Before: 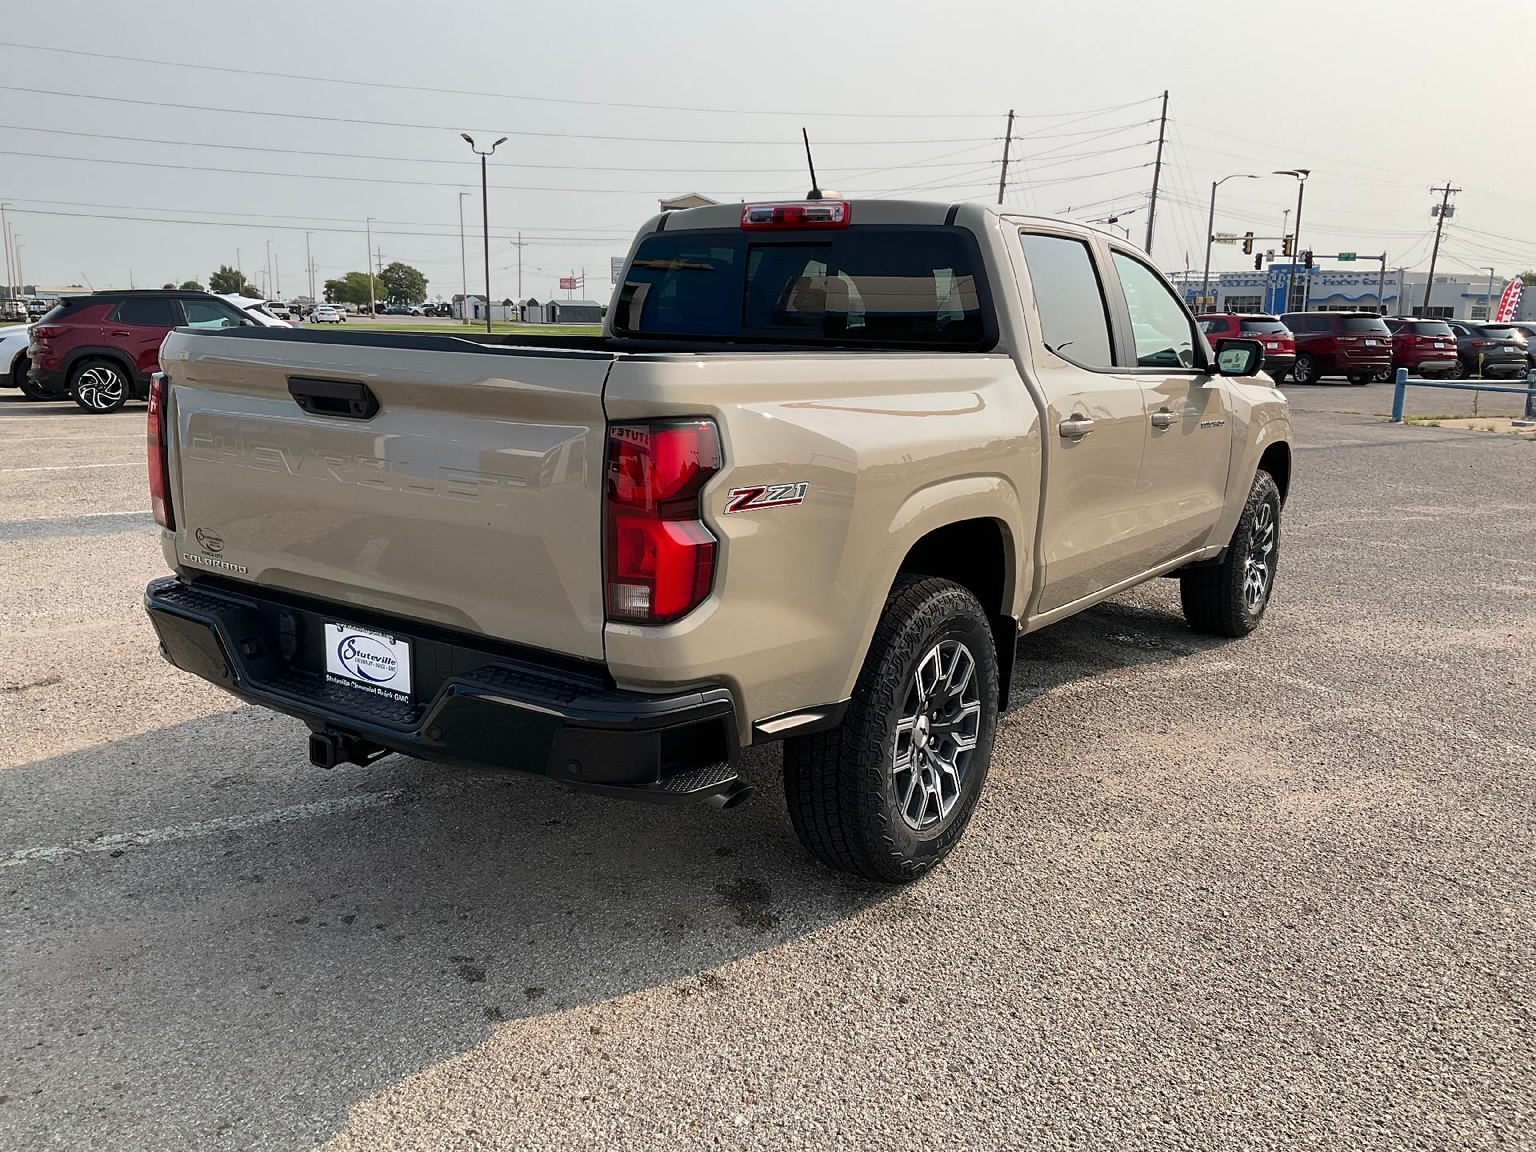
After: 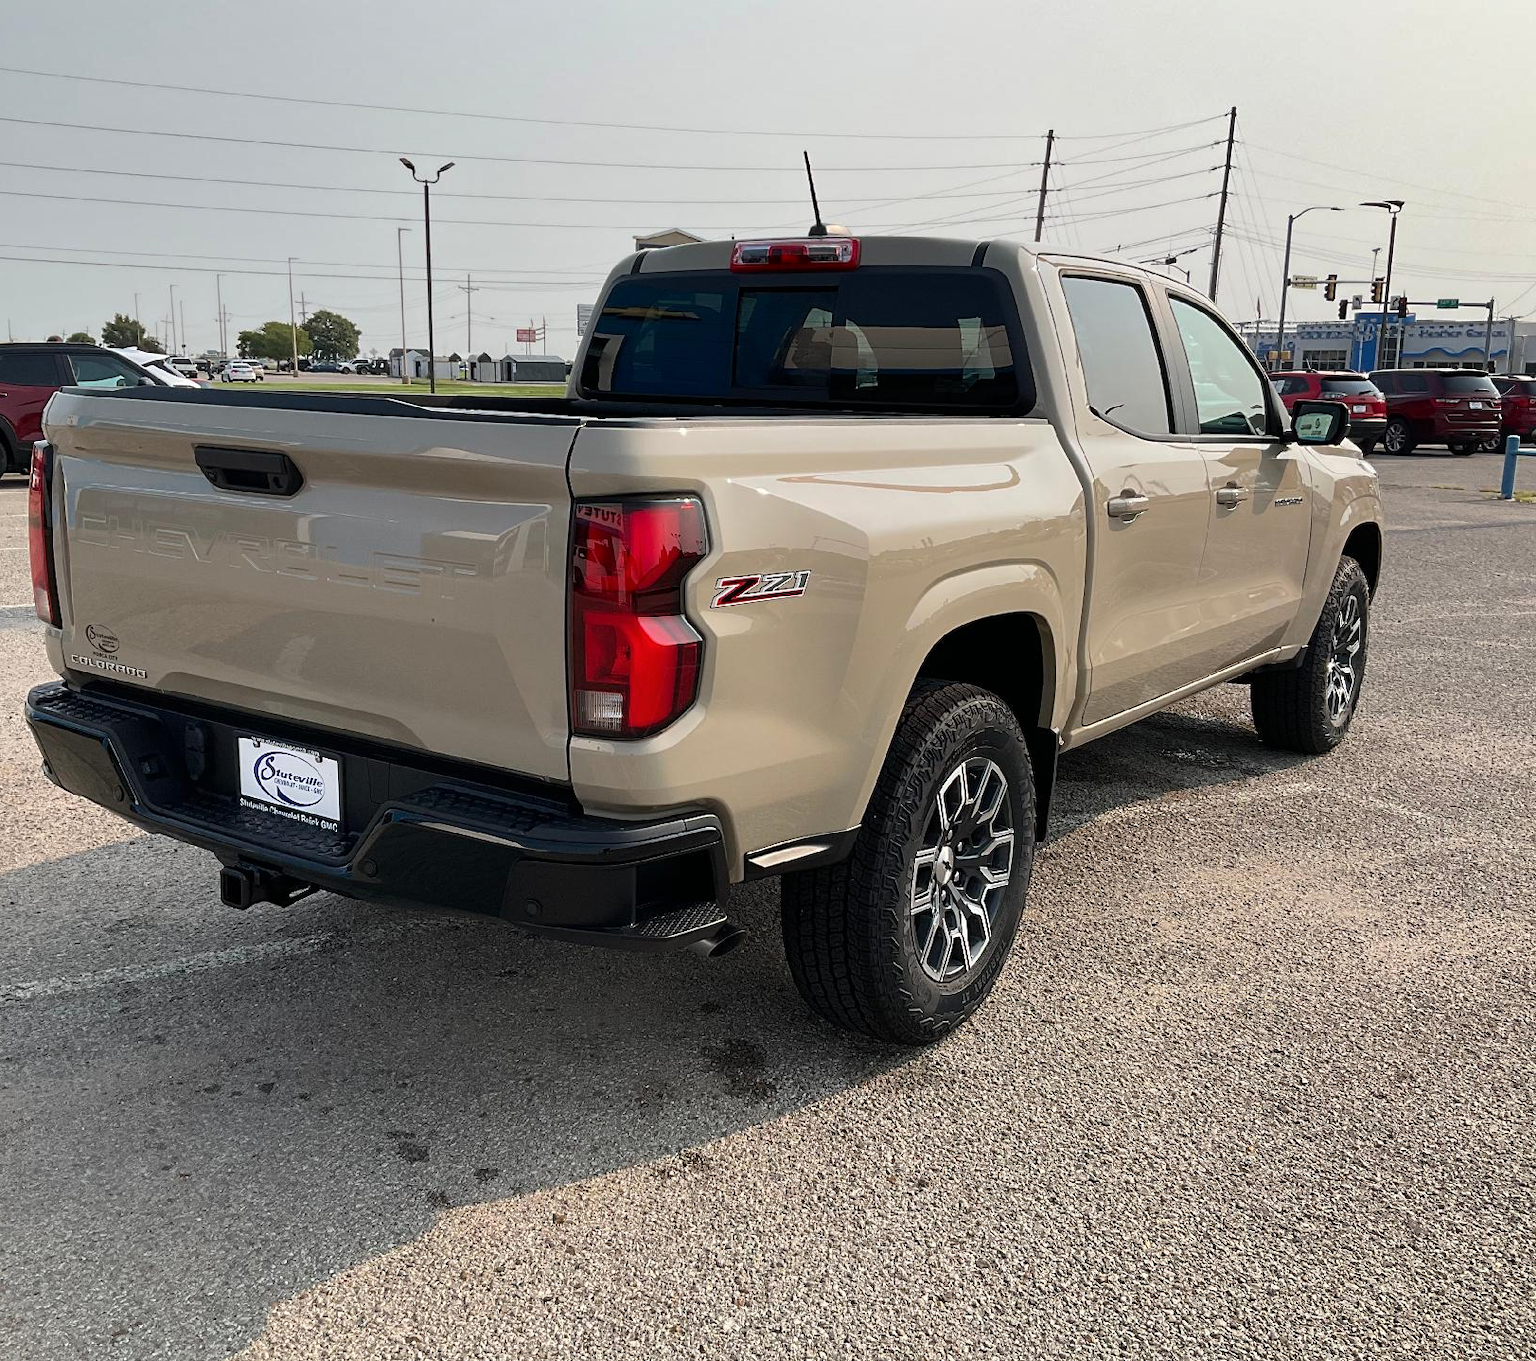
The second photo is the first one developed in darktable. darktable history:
shadows and highlights: radius 262.05, soften with gaussian
crop: left 8.043%, right 7.402%
